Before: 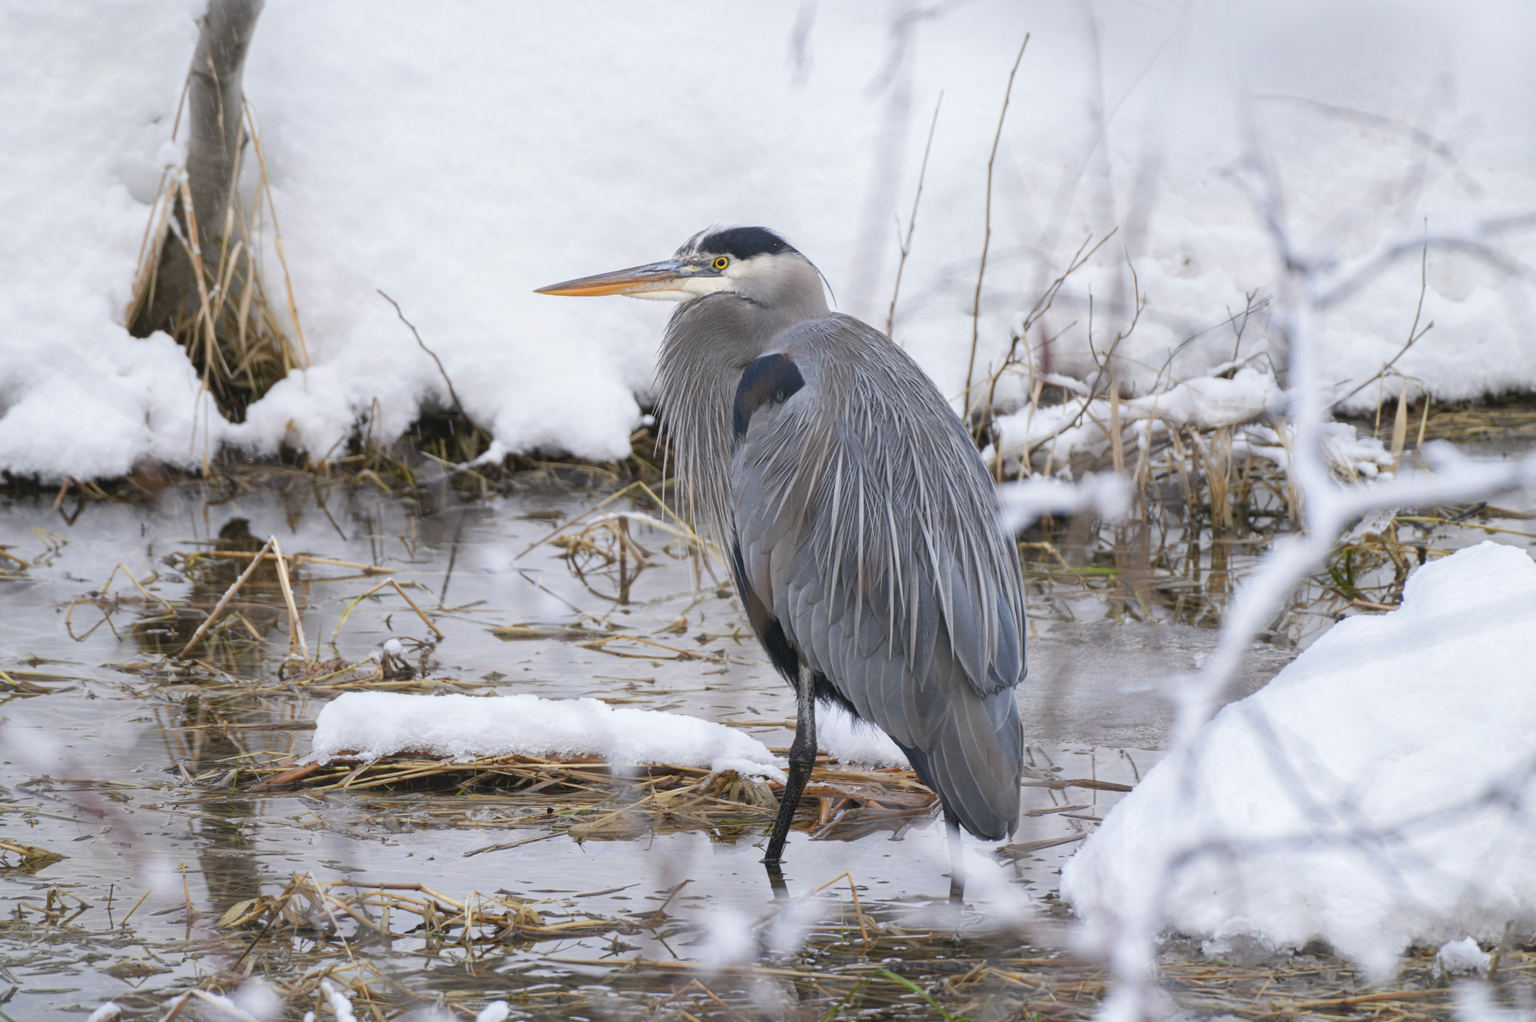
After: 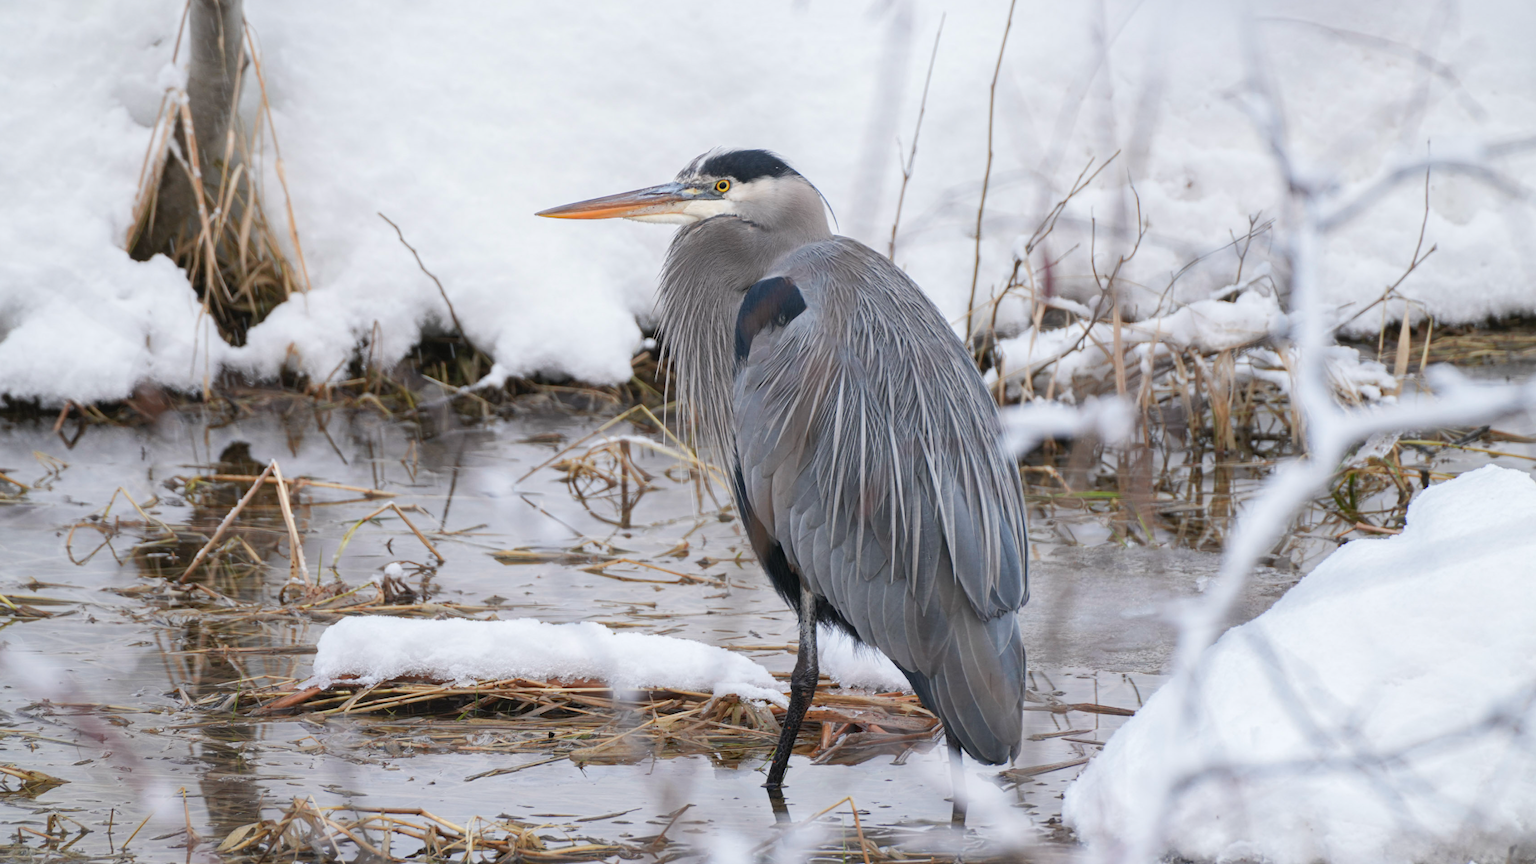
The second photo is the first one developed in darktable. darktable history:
crop: top 7.625%, bottom 8.027%
